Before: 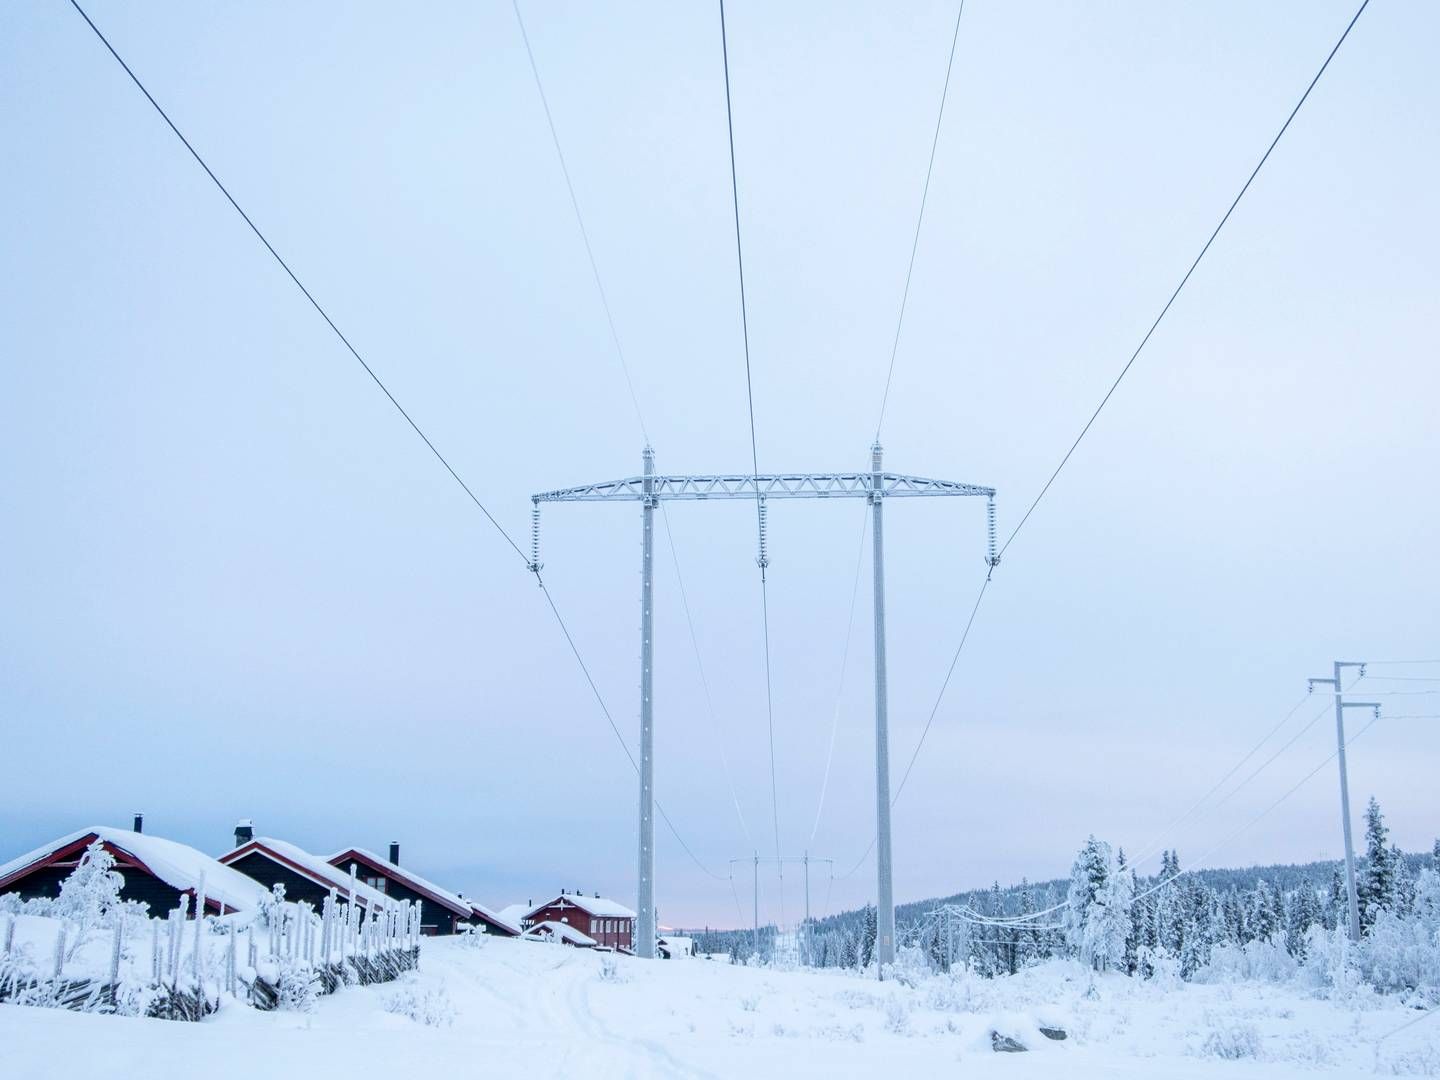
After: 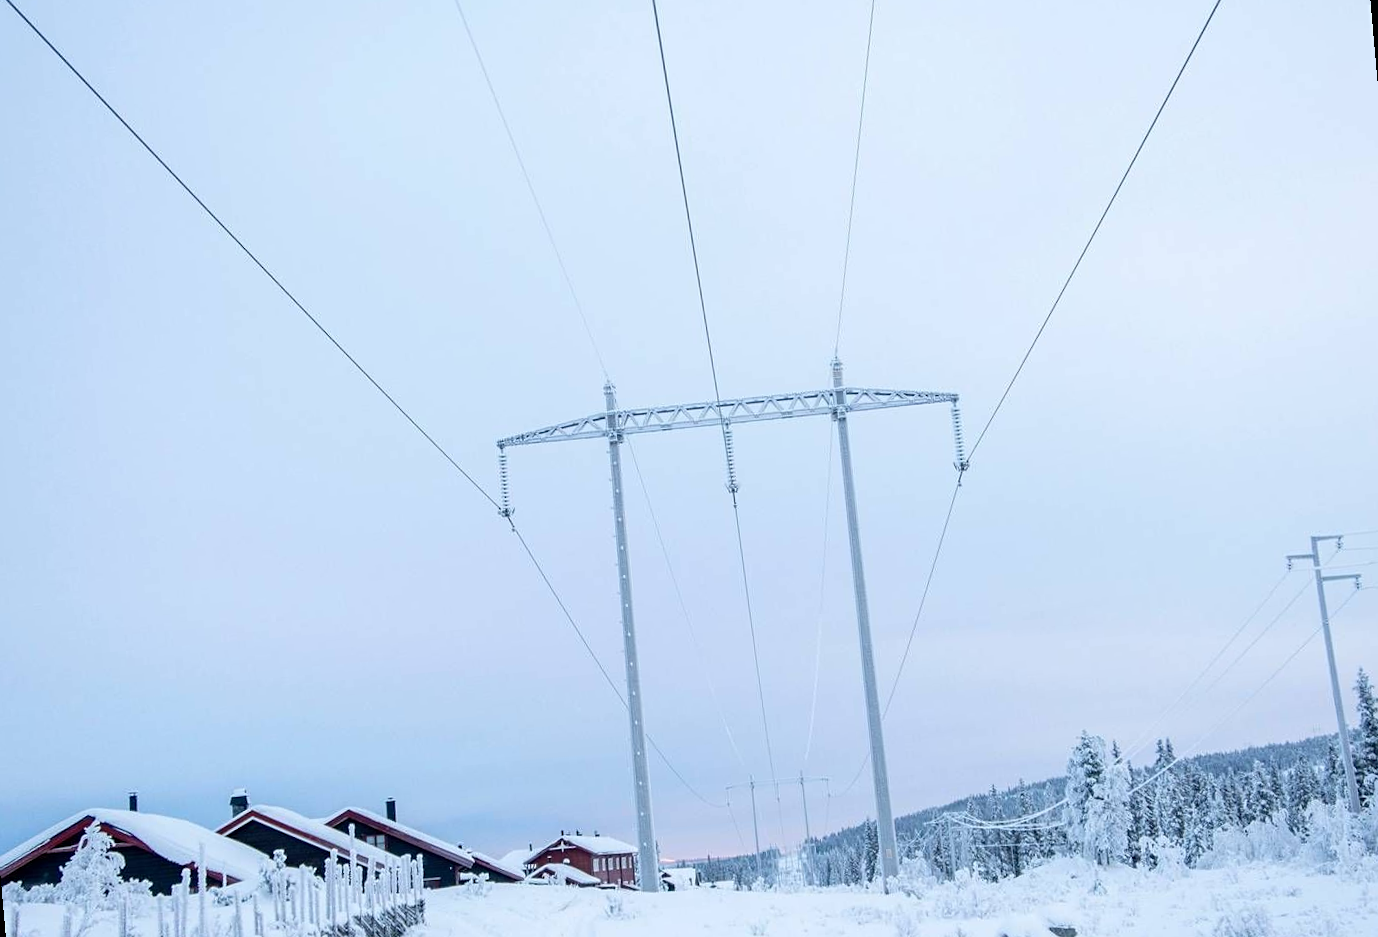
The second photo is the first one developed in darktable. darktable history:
rotate and perspective: rotation -5°, crop left 0.05, crop right 0.952, crop top 0.11, crop bottom 0.89
sharpen: amount 0.2
